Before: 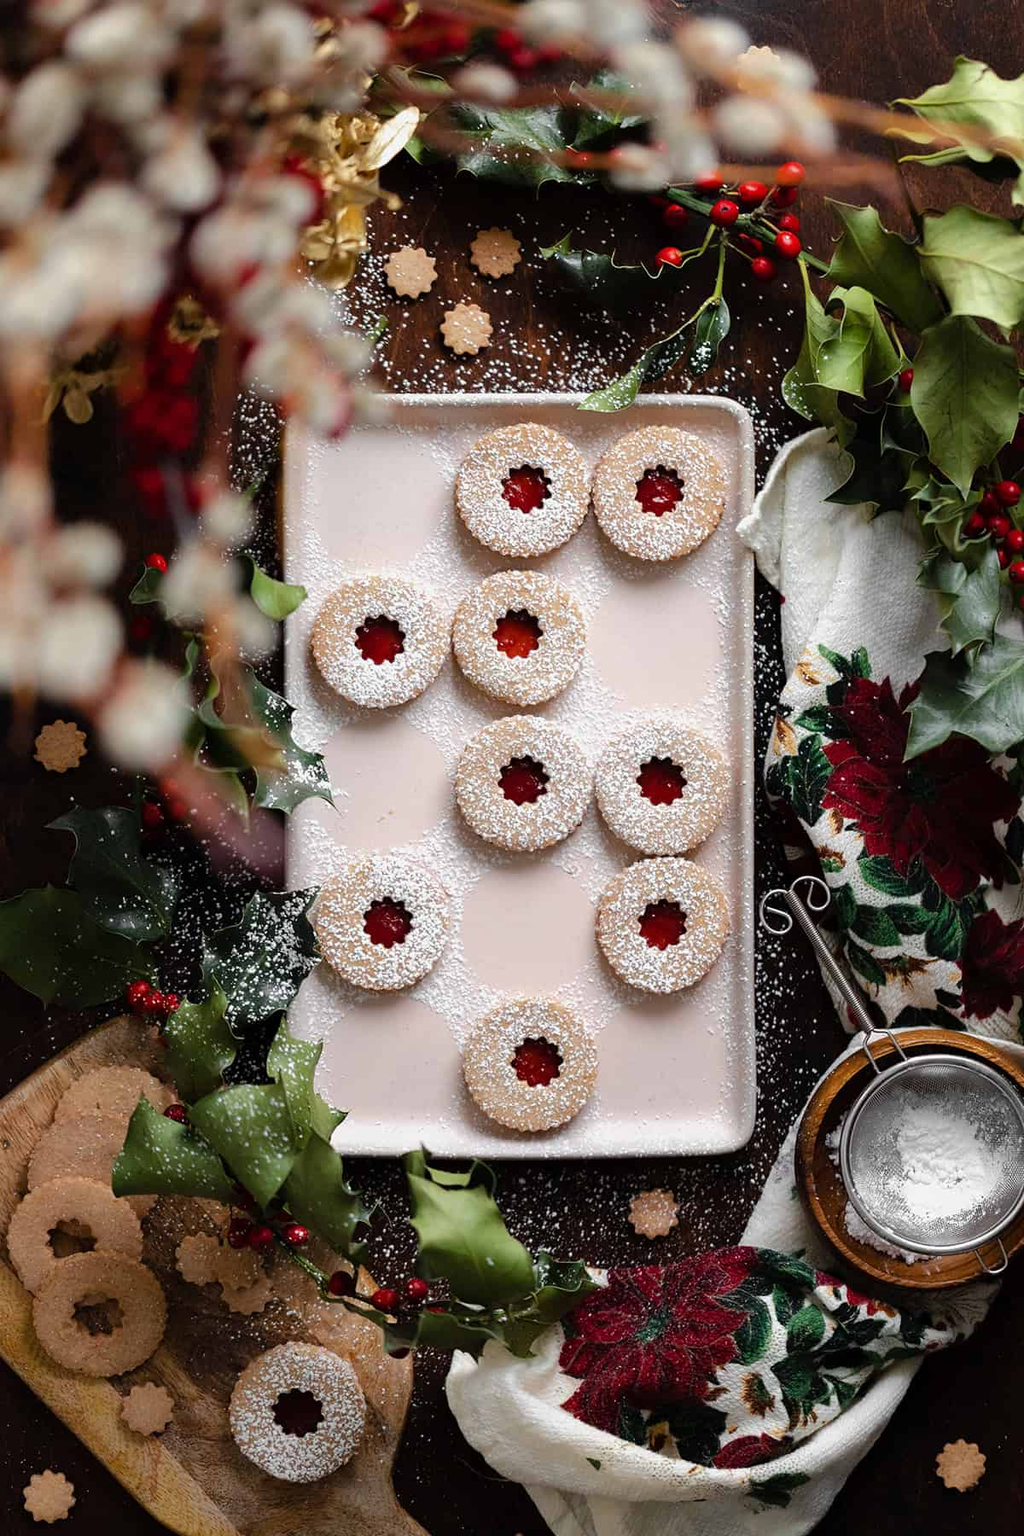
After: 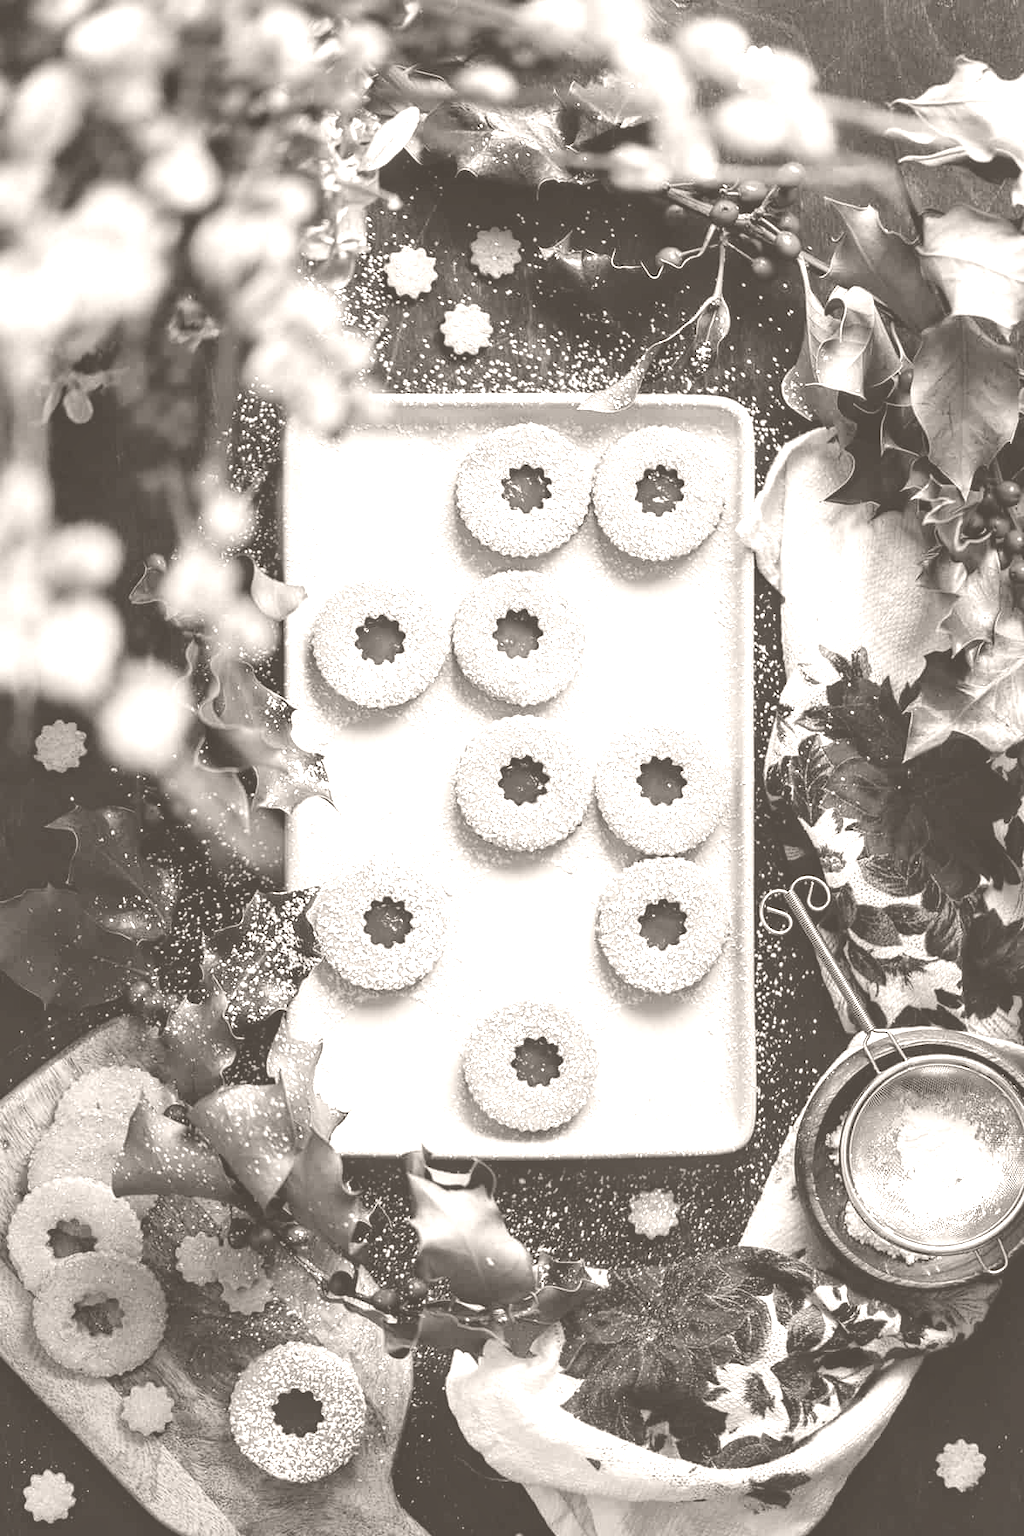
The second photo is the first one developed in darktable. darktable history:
colorize: hue 34.49°, saturation 35.33%, source mix 100%, lightness 55%, version 1
local contrast: detail 130%
